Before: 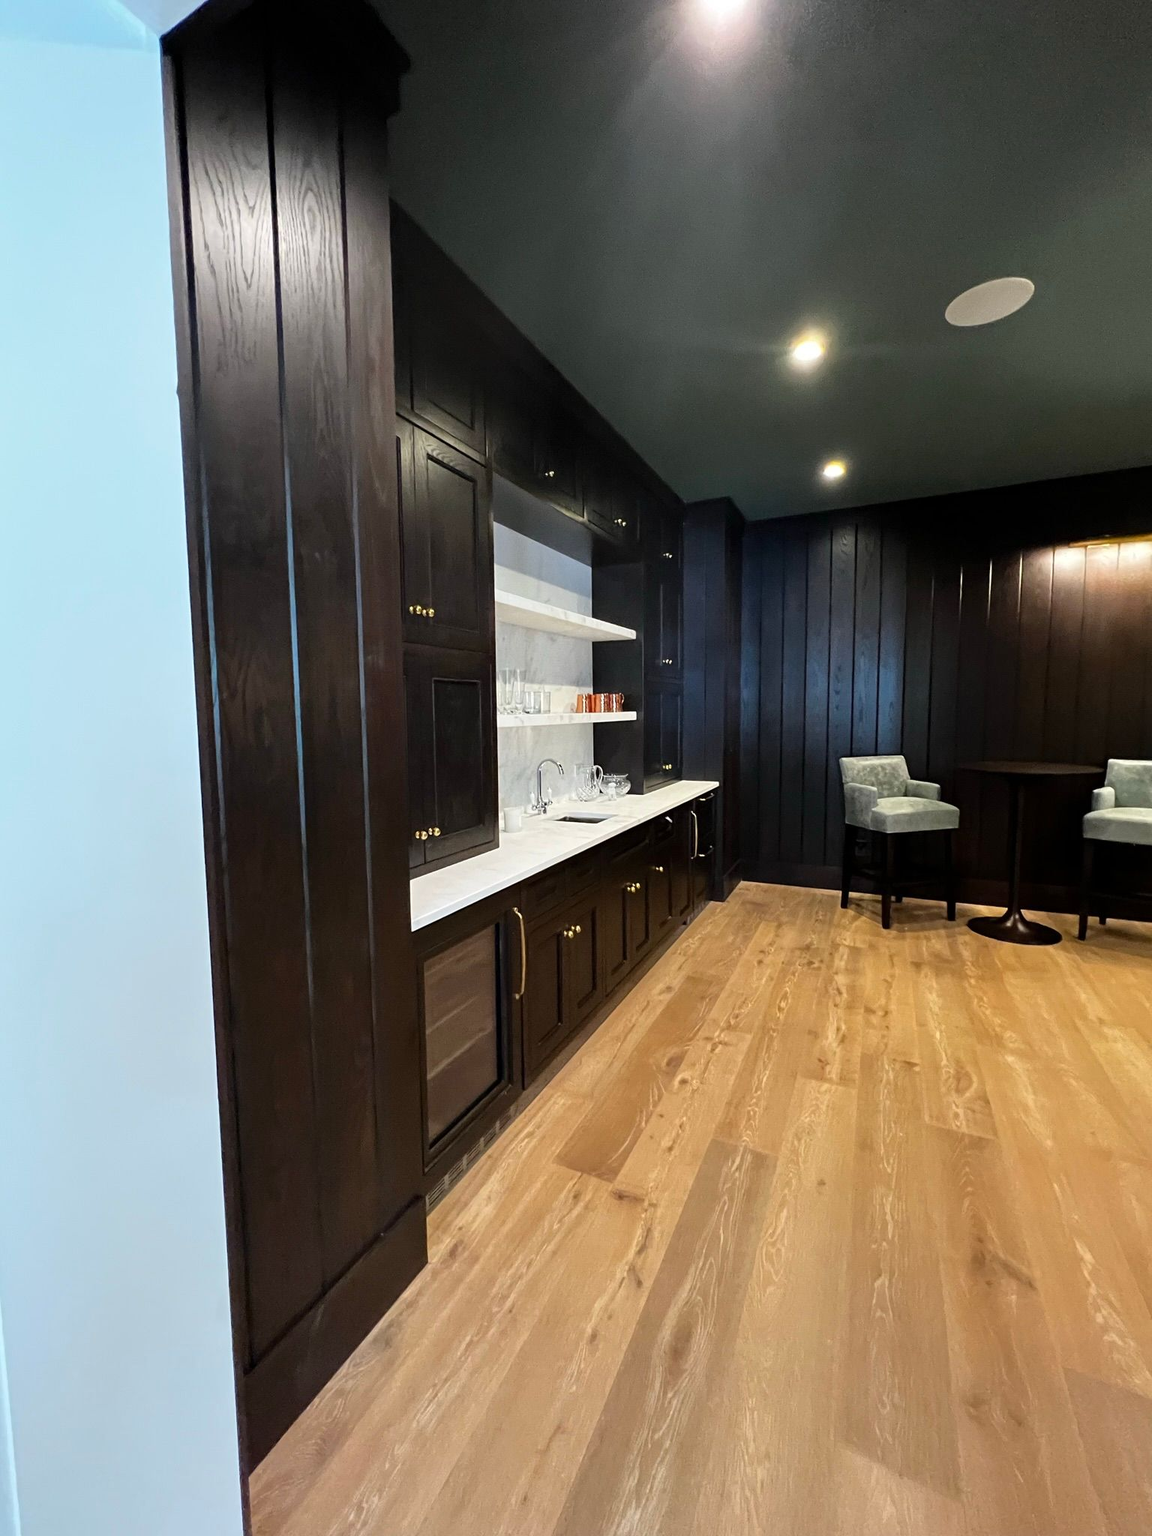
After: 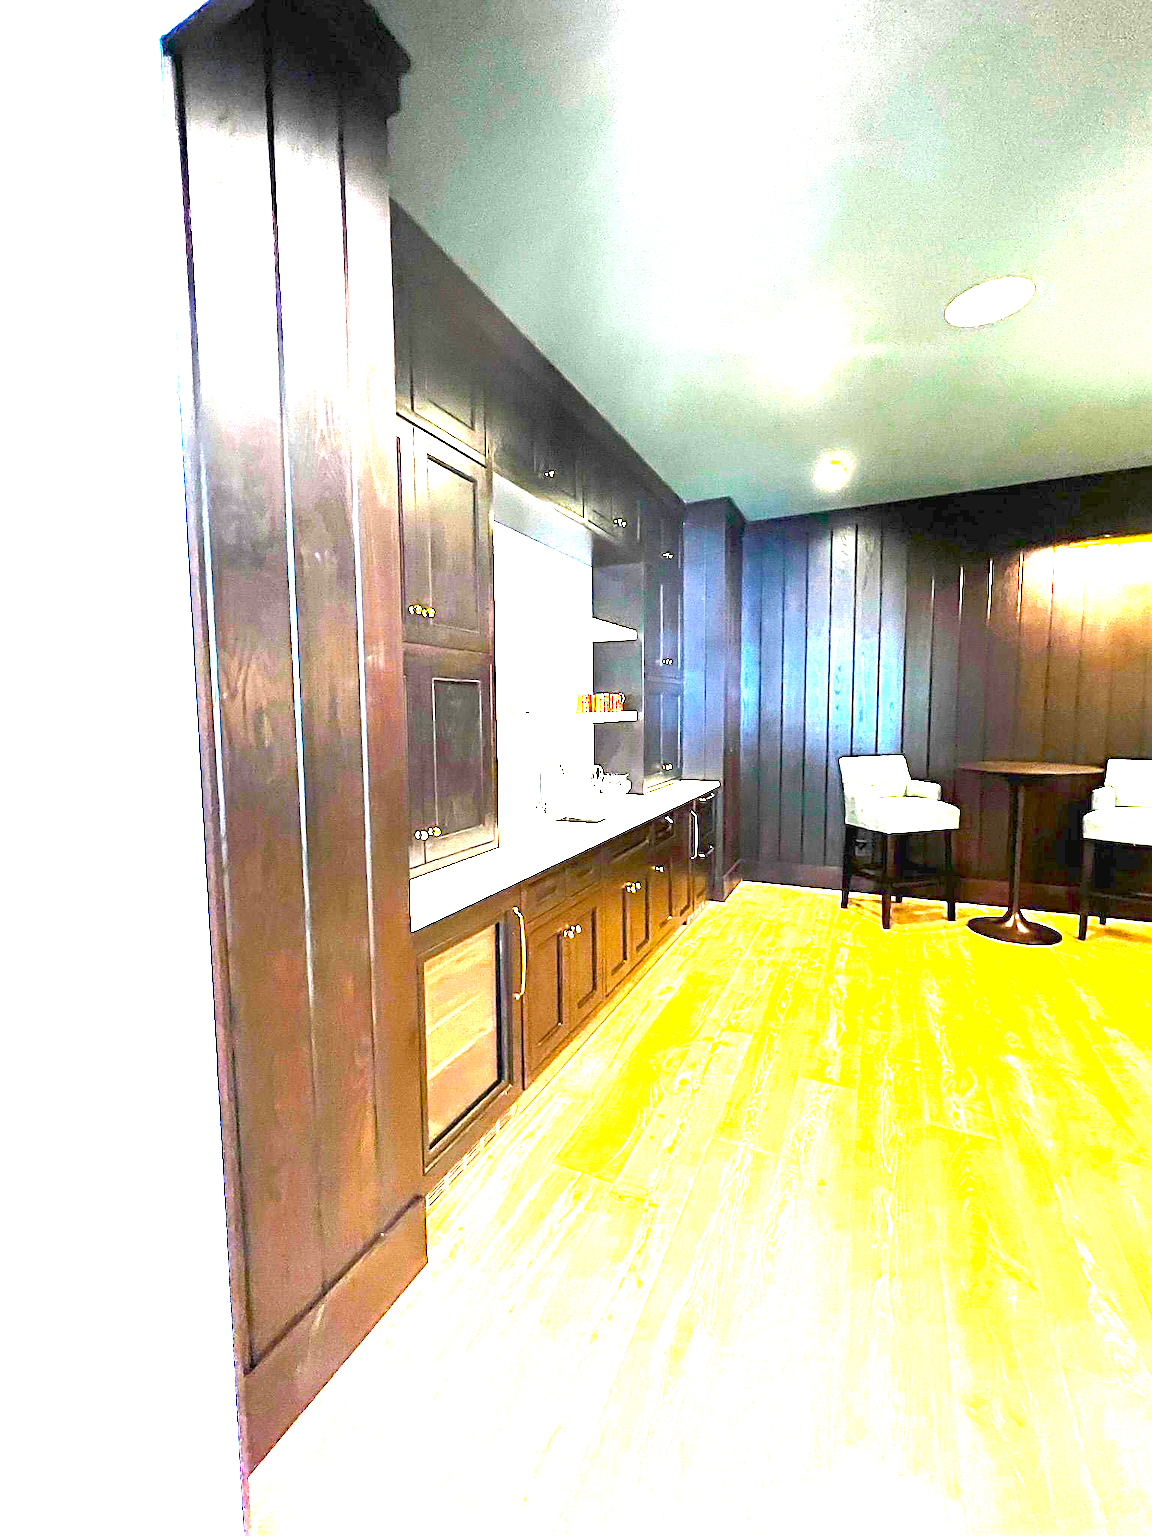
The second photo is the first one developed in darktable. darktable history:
color balance rgb: shadows lift › chroma 0.725%, shadows lift › hue 115.39°, perceptual saturation grading › global saturation 35.502%, perceptual brilliance grading › global brilliance -0.569%, perceptual brilliance grading › highlights -1.66%, perceptual brilliance grading › mid-tones -1.418%, perceptual brilliance grading › shadows -0.904%, global vibrance 20%
sharpen: on, module defaults
exposure: black level correction 0, exposure 4.064 EV, compensate highlight preservation false
